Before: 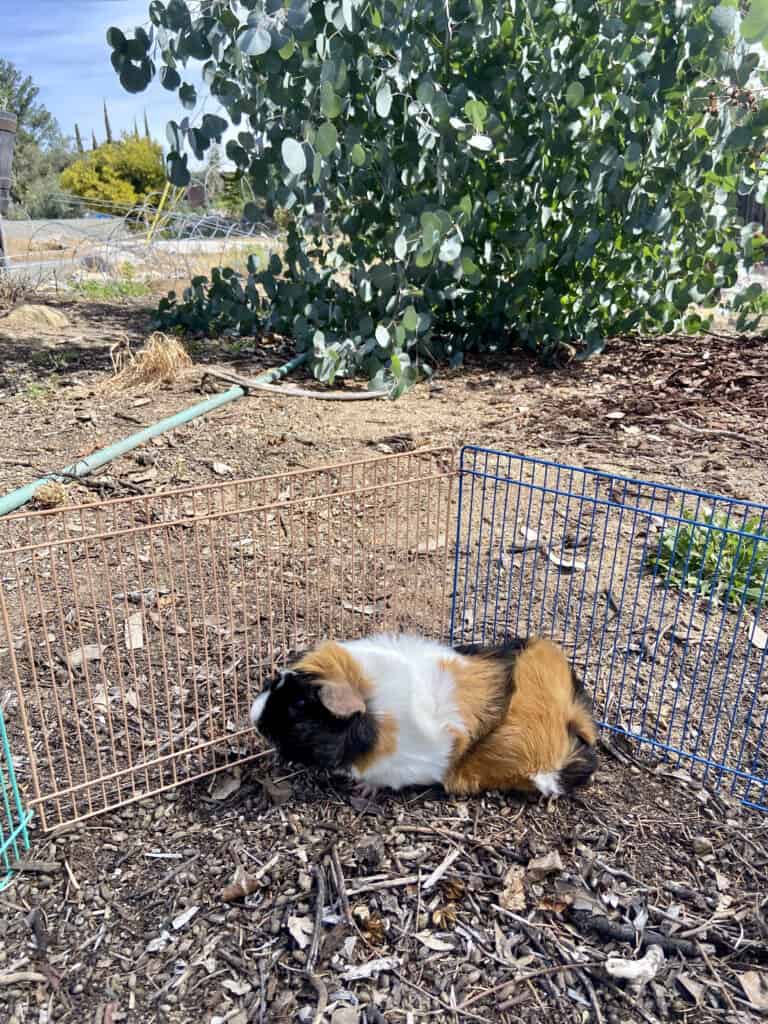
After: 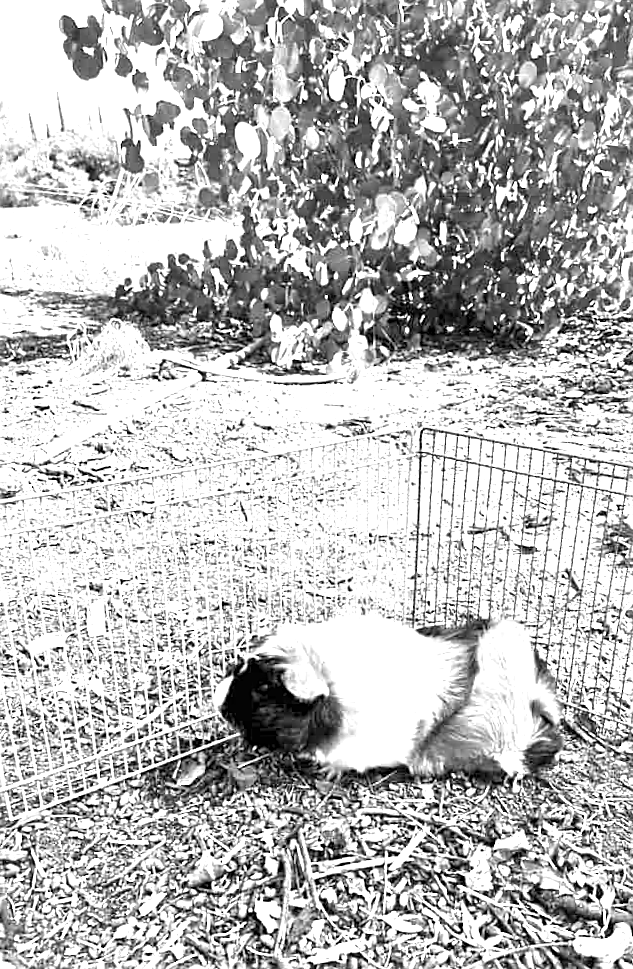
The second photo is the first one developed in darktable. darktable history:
crop and rotate: angle 1°, left 4.281%, top 0.642%, right 11.383%, bottom 2.486%
exposure: exposure 2.04 EV, compensate highlight preservation false
monochrome: a 14.95, b -89.96
sharpen: on, module defaults
